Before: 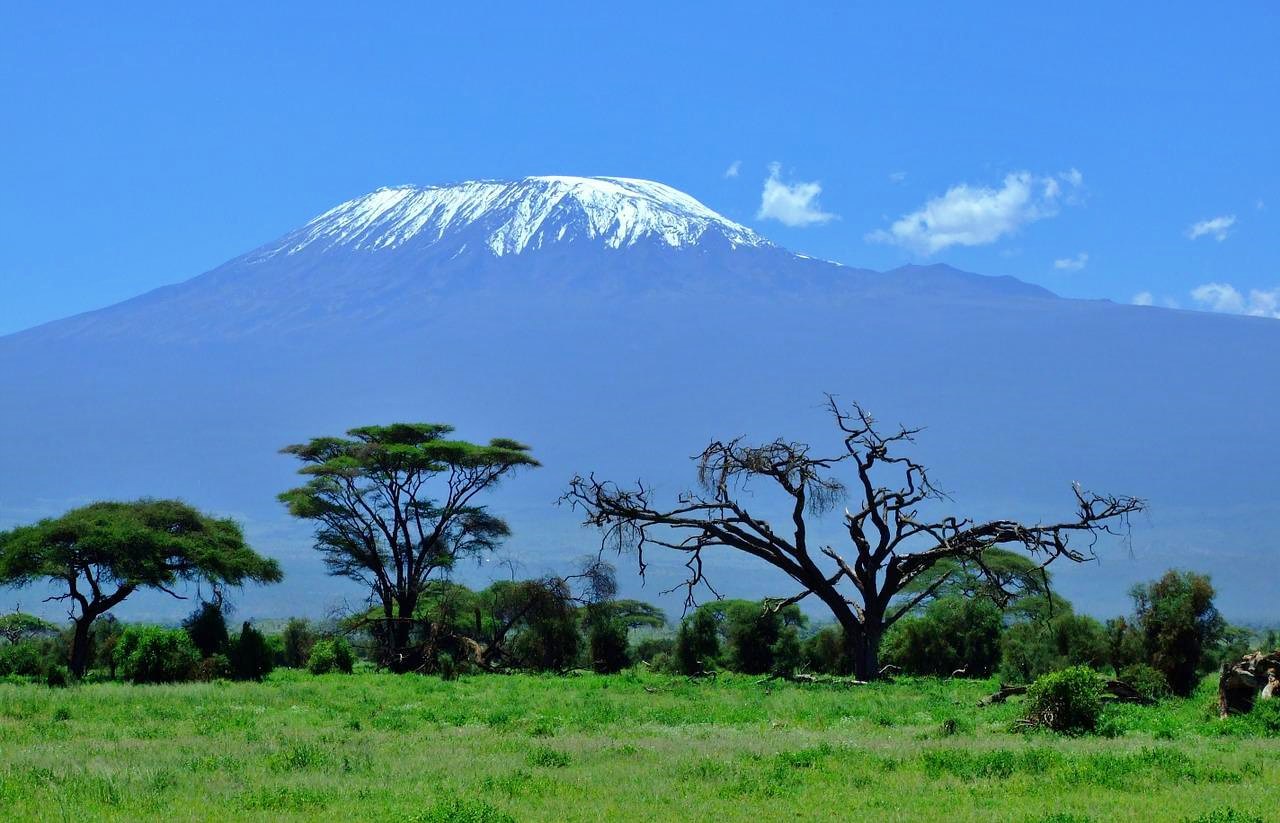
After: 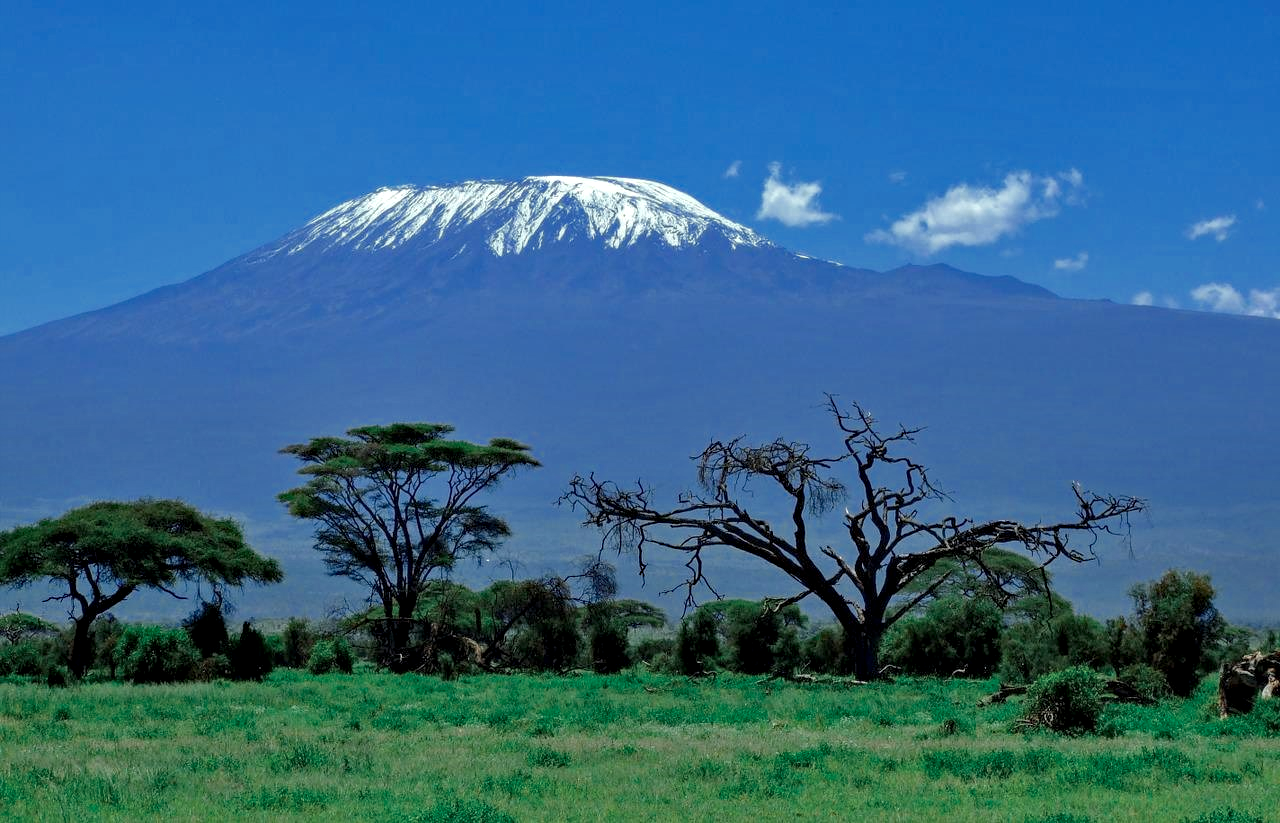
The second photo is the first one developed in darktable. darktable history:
local contrast: on, module defaults
tone equalizer: on, module defaults
color zones: curves: ch0 [(0, 0.5) (0.125, 0.4) (0.25, 0.5) (0.375, 0.4) (0.5, 0.4) (0.625, 0.35) (0.75, 0.35) (0.875, 0.5)]; ch1 [(0, 0.35) (0.125, 0.45) (0.25, 0.35) (0.375, 0.35) (0.5, 0.35) (0.625, 0.35) (0.75, 0.45) (0.875, 0.35)]; ch2 [(0, 0.6) (0.125, 0.5) (0.25, 0.5) (0.375, 0.6) (0.5, 0.6) (0.625, 0.5) (0.75, 0.5) (0.875, 0.5)]
haze removal: compatibility mode true, adaptive false
